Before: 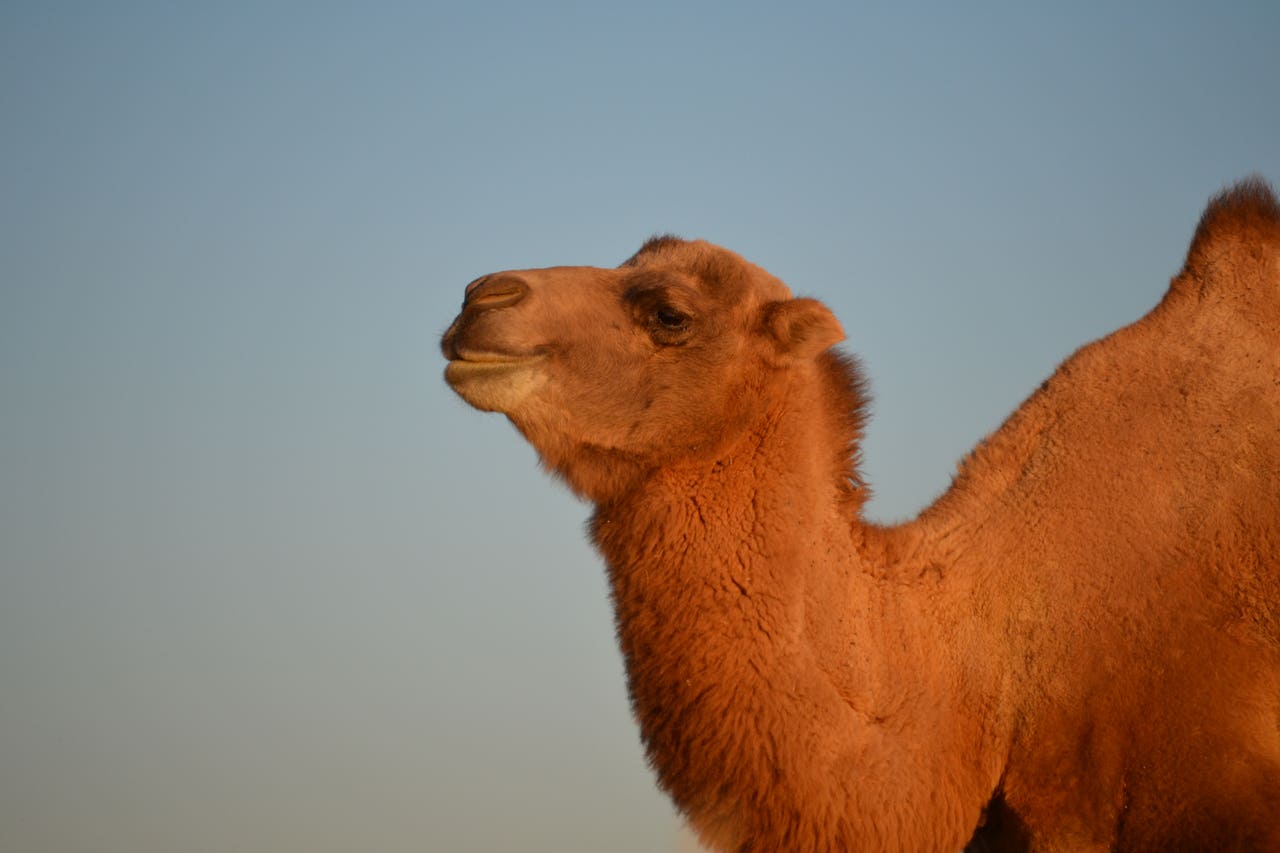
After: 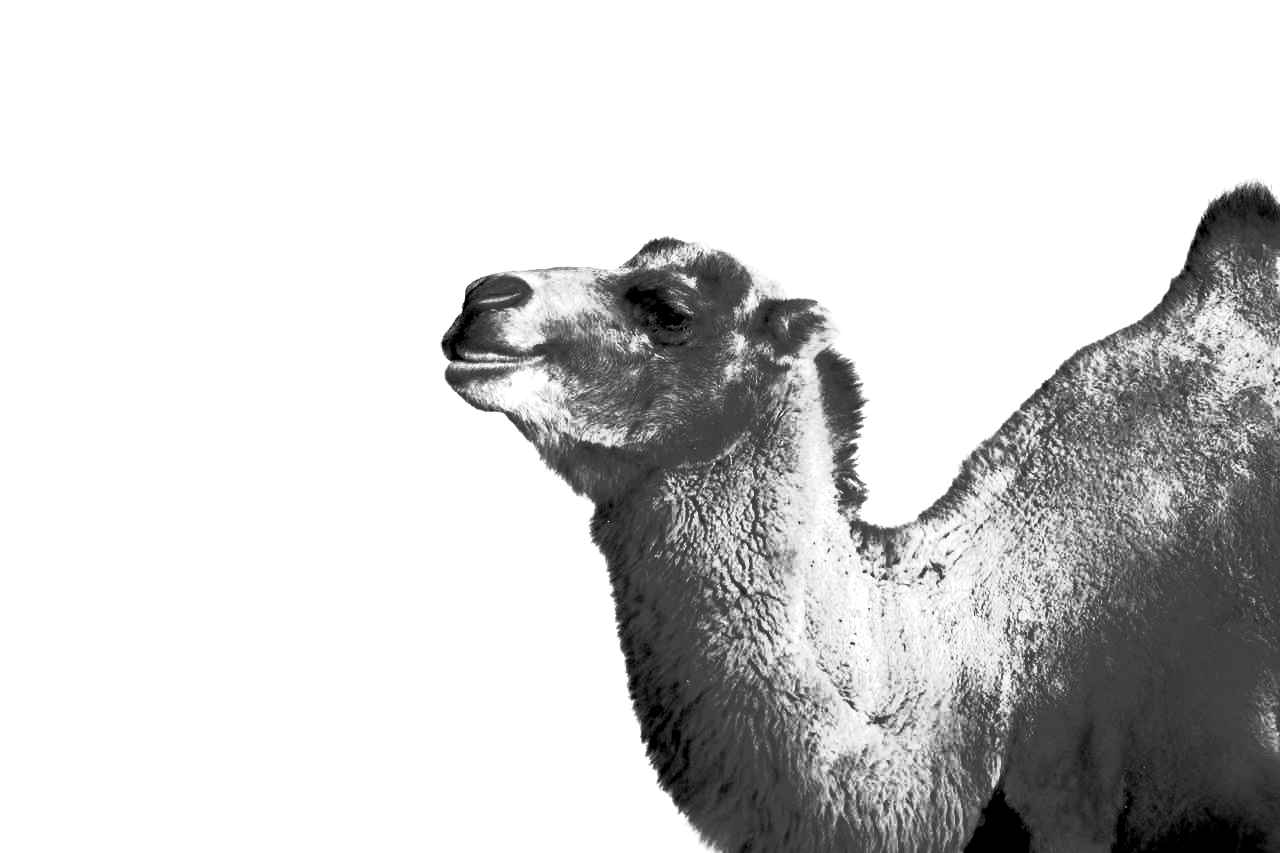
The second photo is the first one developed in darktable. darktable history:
color zones: curves: ch0 [(0.002, 0.429) (0.121, 0.212) (0.198, 0.113) (0.276, 0.344) (0.331, 0.541) (0.41, 0.56) (0.482, 0.289) (0.619, 0.227) (0.721, 0.18) (0.821, 0.435) (0.928, 0.555) (1, 0.587)]; ch1 [(0, 0) (0.143, 0) (0.286, 0) (0.429, 0) (0.571, 0) (0.714, 0) (0.857, 0)]
exposure: black level correction 0, exposure 1.2 EV, compensate exposure bias true, compensate highlight preservation false
tone curve: curves: ch0 [(0, 0) (0.003, 0.002) (0.011, 0.002) (0.025, 0.002) (0.044, 0.002) (0.069, 0.002) (0.1, 0.003) (0.136, 0.008) (0.177, 0.03) (0.224, 0.058) (0.277, 0.139) (0.335, 0.233) (0.399, 0.363) (0.468, 0.506) (0.543, 0.649) (0.623, 0.781) (0.709, 0.88) (0.801, 0.956) (0.898, 0.994) (1, 1)], preserve colors none
filmic rgb: black relative exposure -5.64 EV, white relative exposure 2.48 EV, threshold 5.98 EV, target black luminance 0%, hardness 4.54, latitude 67.01%, contrast 1.465, shadows ↔ highlights balance -4.38%, enable highlight reconstruction true
velvia: strength 45.13%
contrast brightness saturation: brightness 0.151
levels: levels [0.062, 0.494, 0.925]
